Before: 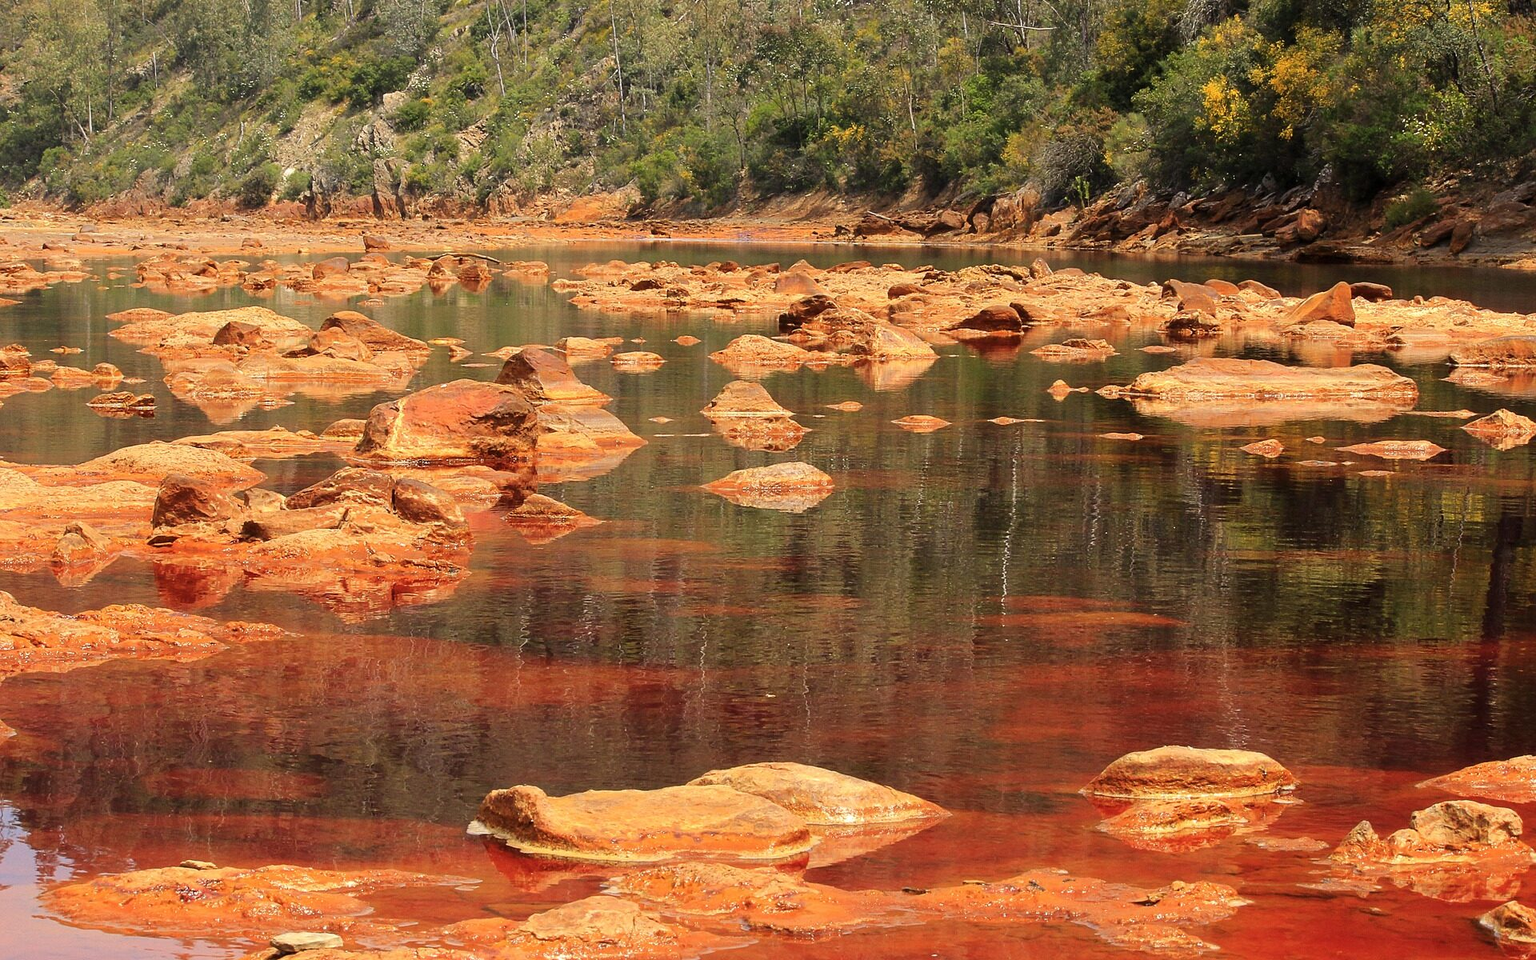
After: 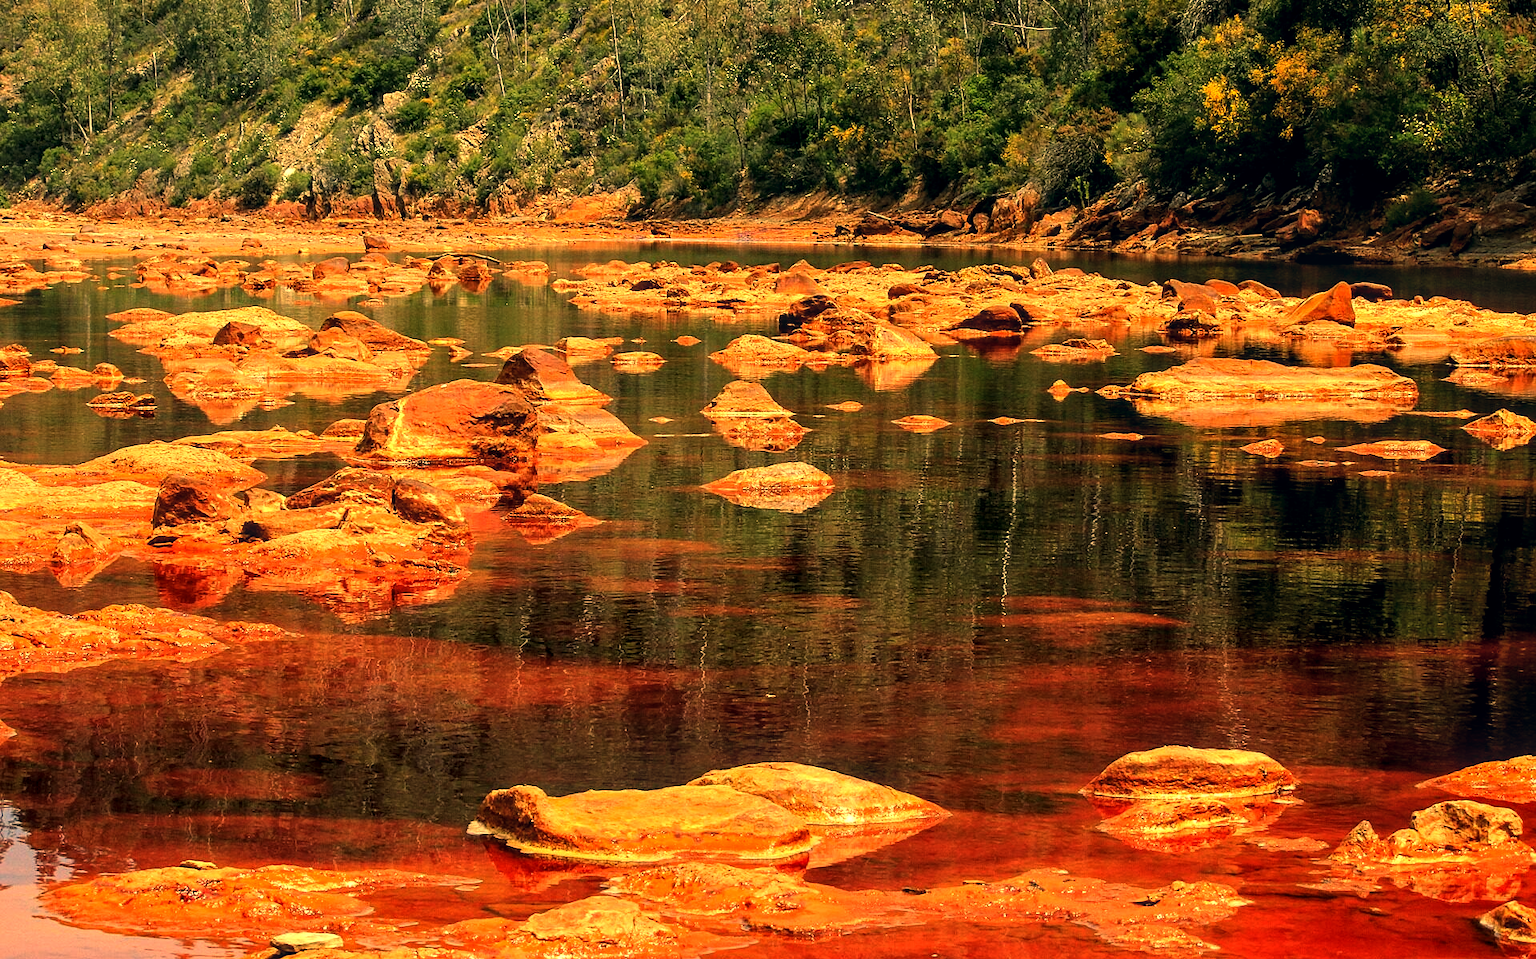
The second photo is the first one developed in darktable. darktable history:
color balance: mode lift, gamma, gain (sRGB), lift [1.014, 0.966, 0.918, 0.87], gamma [0.86, 0.734, 0.918, 0.976], gain [1.063, 1.13, 1.063, 0.86]
crop: bottom 0.071%
local contrast: on, module defaults
color zones: curves: ch0 [(0.25, 0.5) (0.423, 0.5) (0.443, 0.5) (0.521, 0.756) (0.568, 0.5) (0.576, 0.5) (0.75, 0.5)]; ch1 [(0.25, 0.5) (0.423, 0.5) (0.443, 0.5) (0.539, 0.873) (0.624, 0.565) (0.631, 0.5) (0.75, 0.5)]
color correction: highlights a* 5.38, highlights b* 5.3, shadows a* -4.26, shadows b* -5.11
